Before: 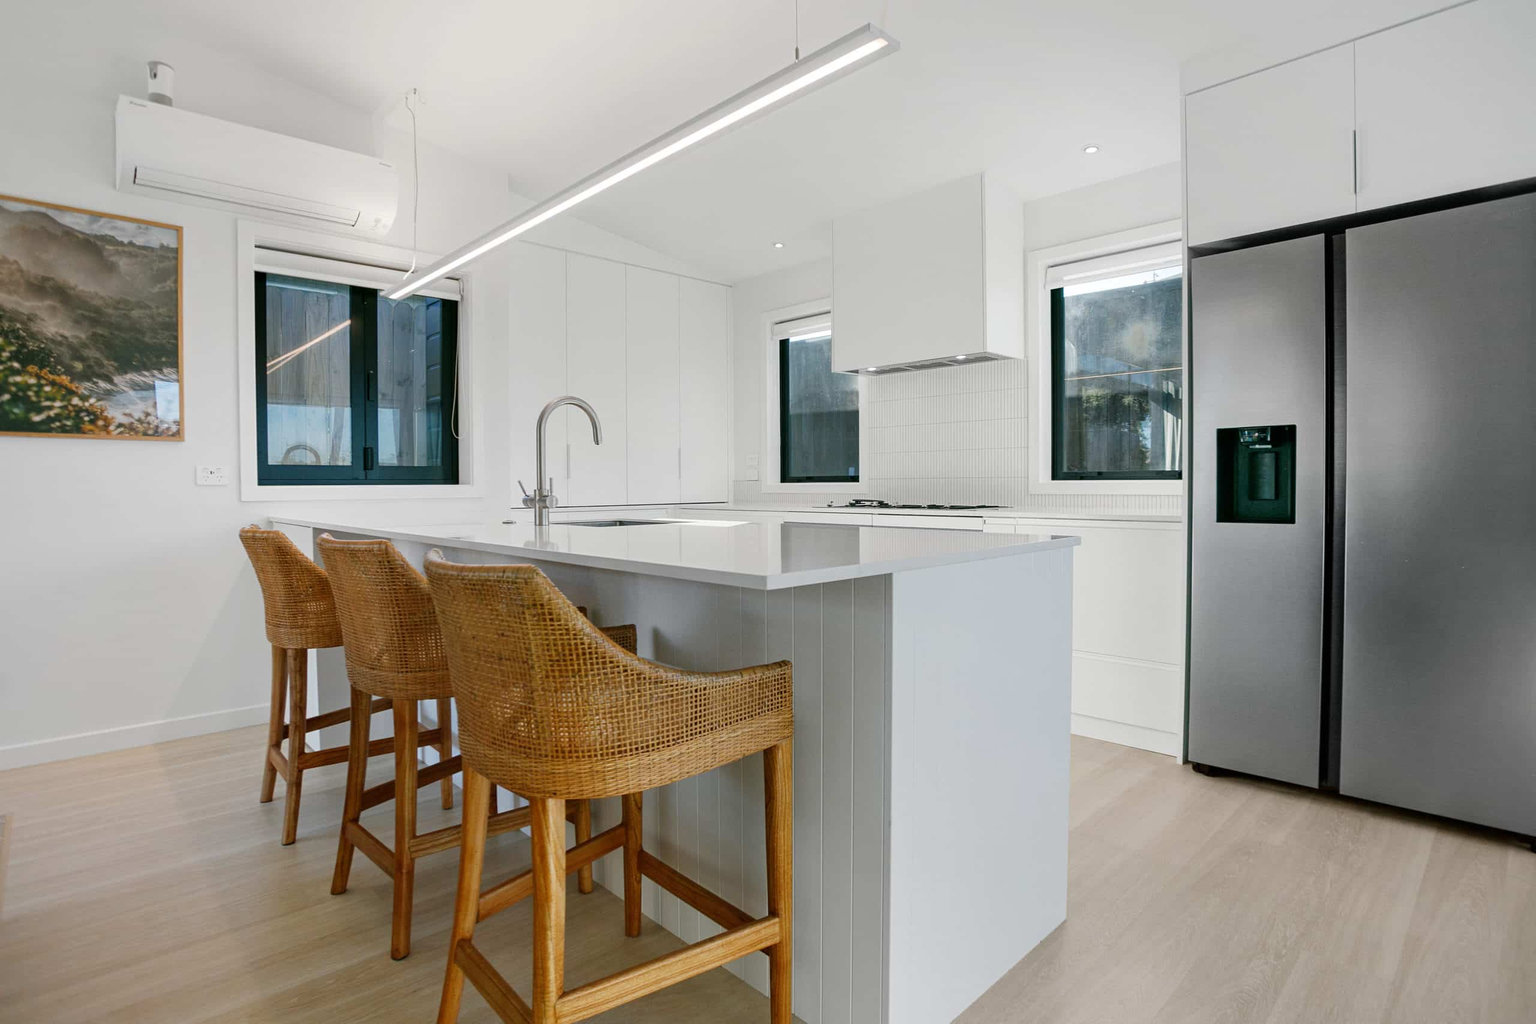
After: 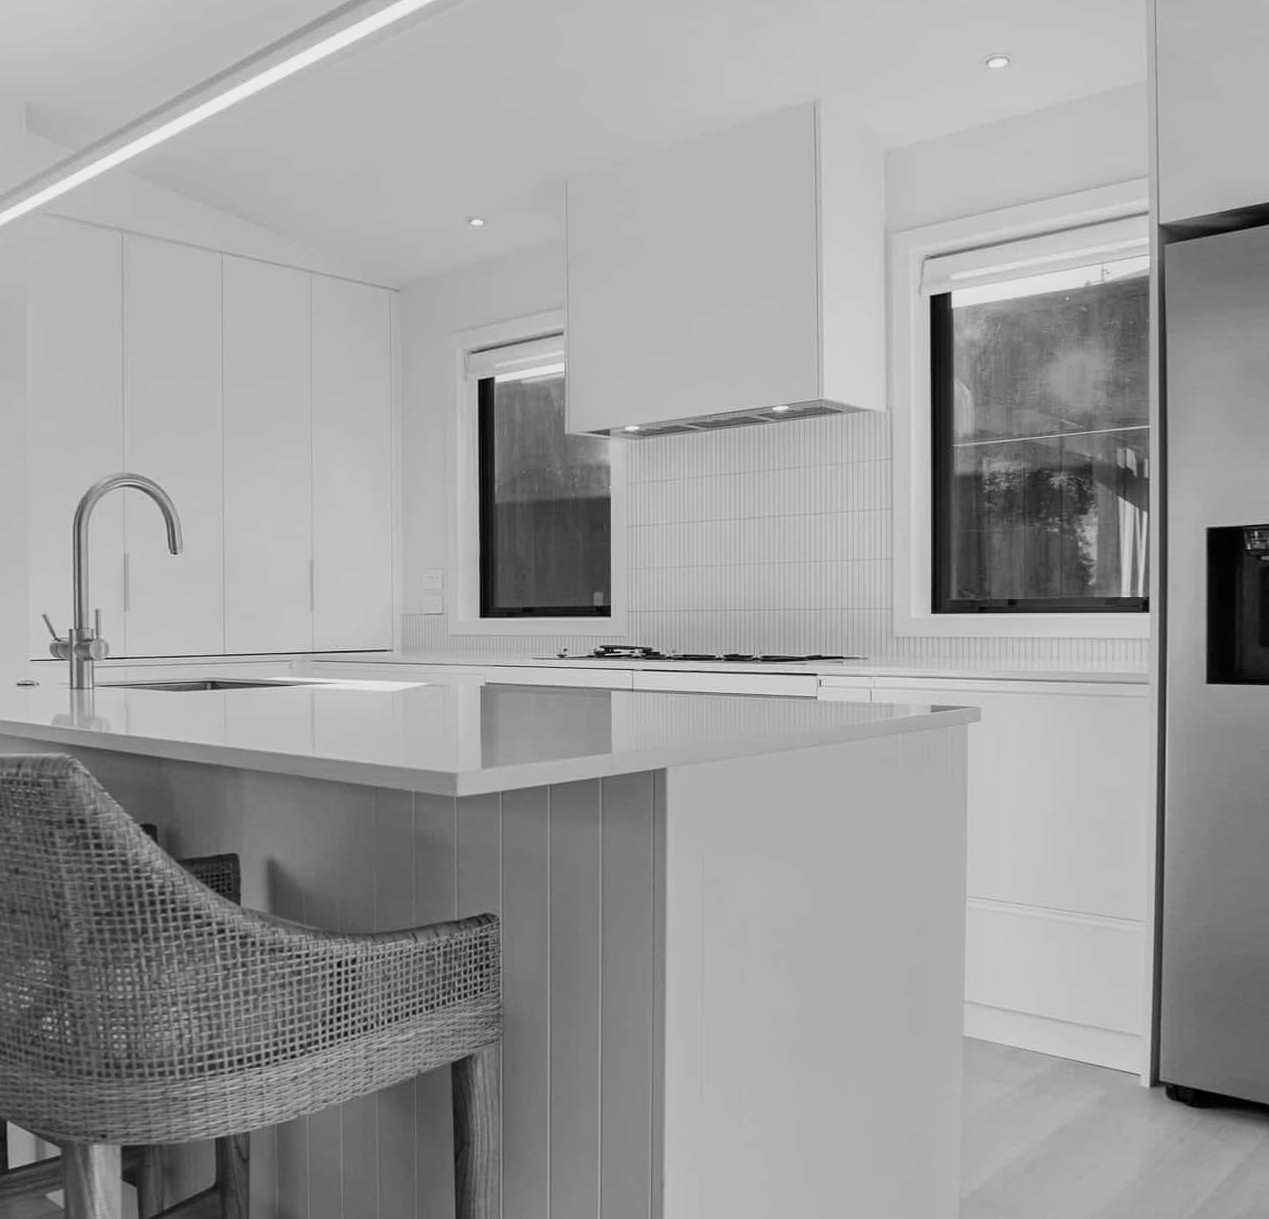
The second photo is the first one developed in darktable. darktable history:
color contrast: green-magenta contrast 0.81
color correction: saturation 2.15
monochrome: a 26.22, b 42.67, size 0.8
crop: left 32.075%, top 10.976%, right 18.355%, bottom 17.596%
